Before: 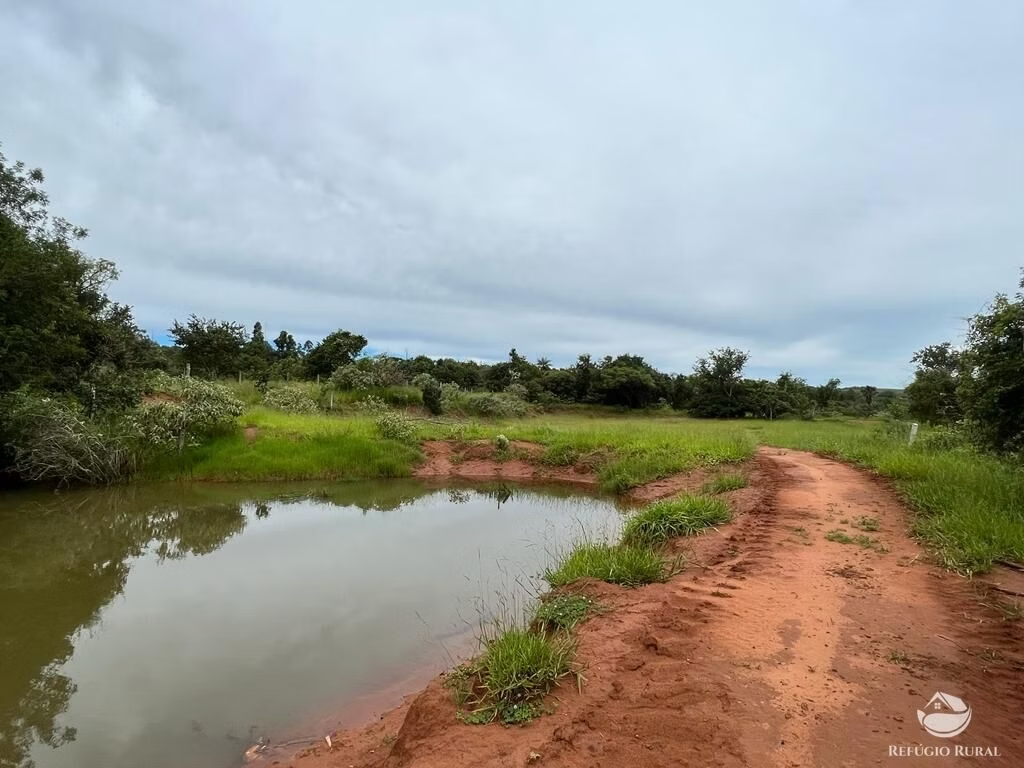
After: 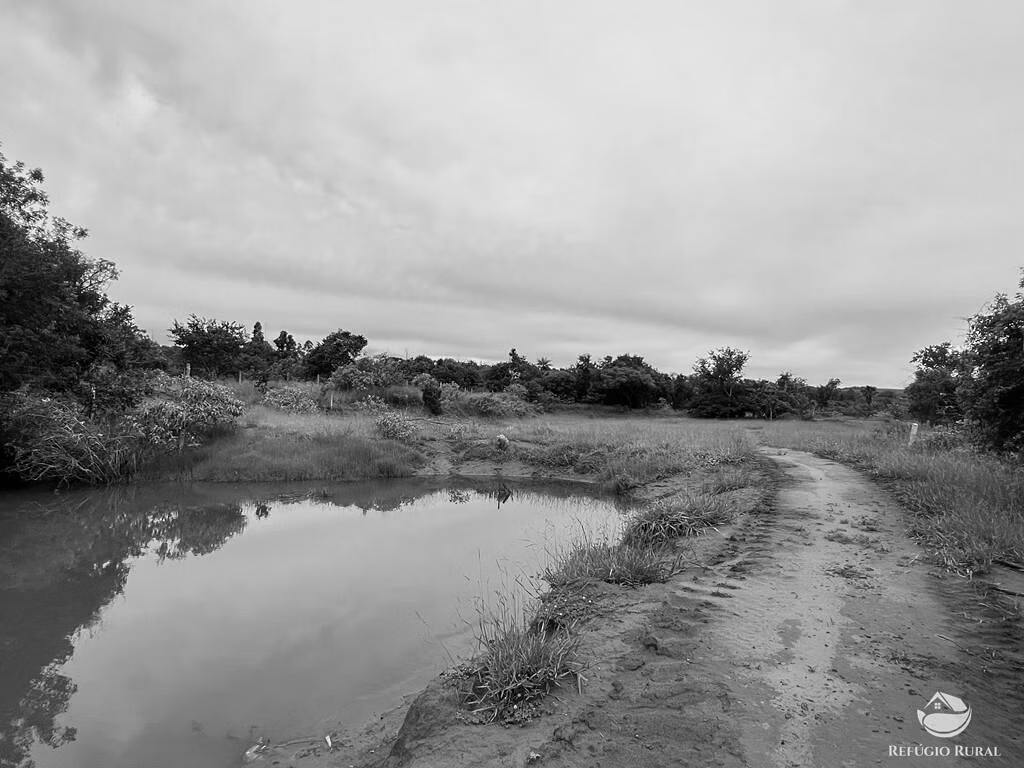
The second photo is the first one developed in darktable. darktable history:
sharpen: amount 0.2
monochrome: on, module defaults
